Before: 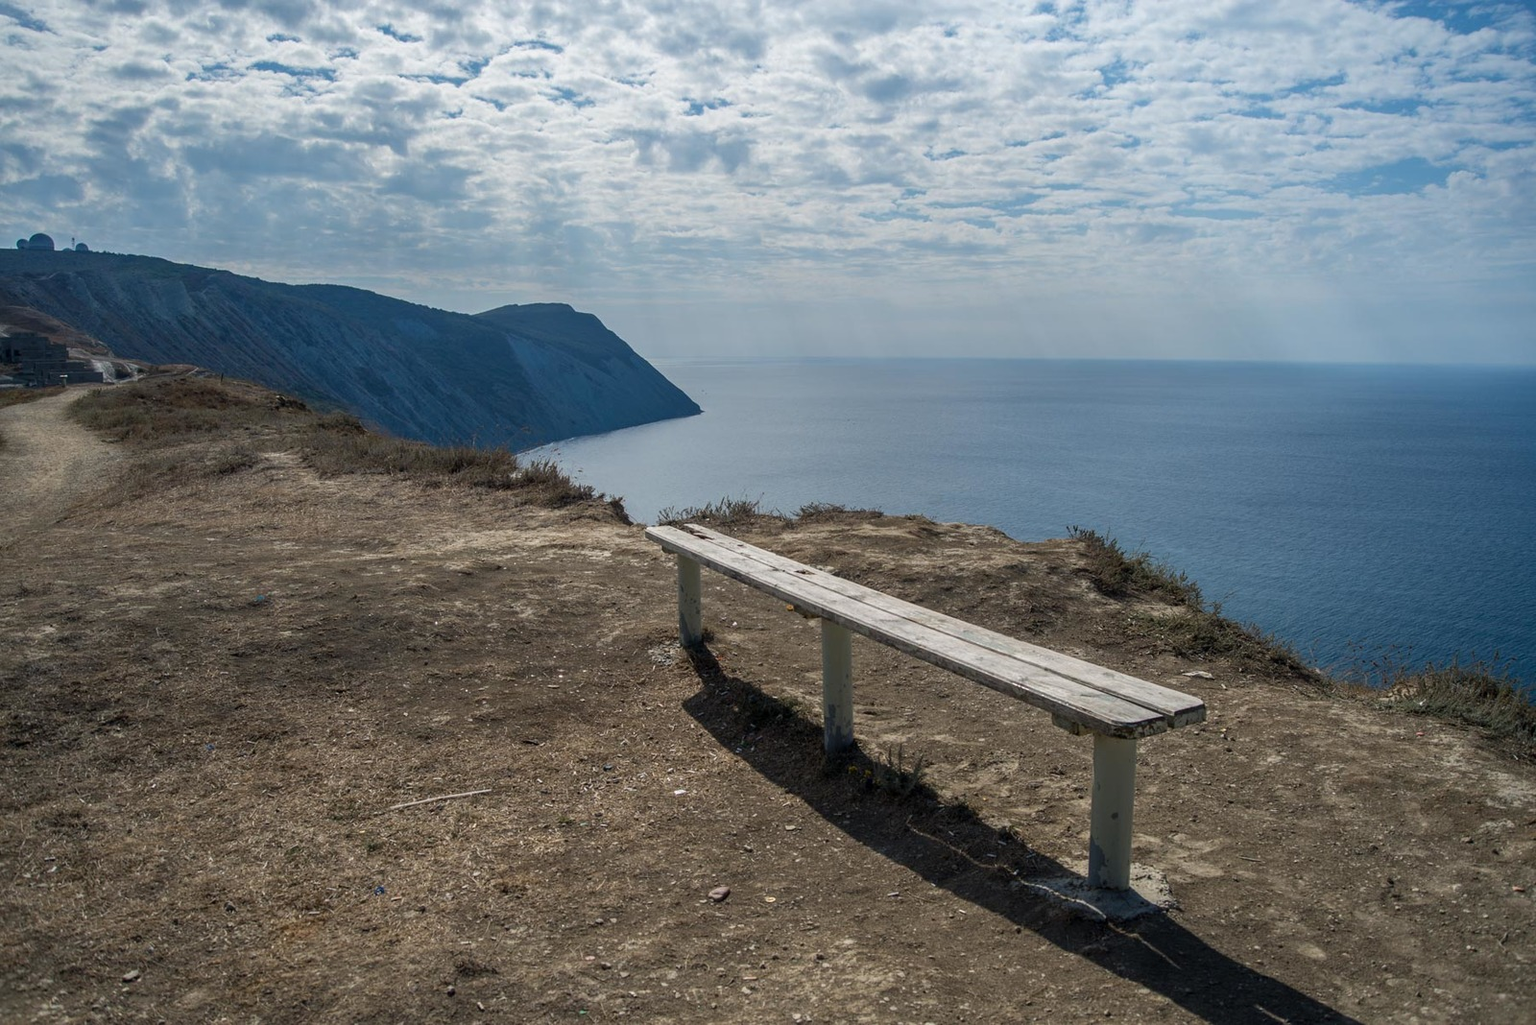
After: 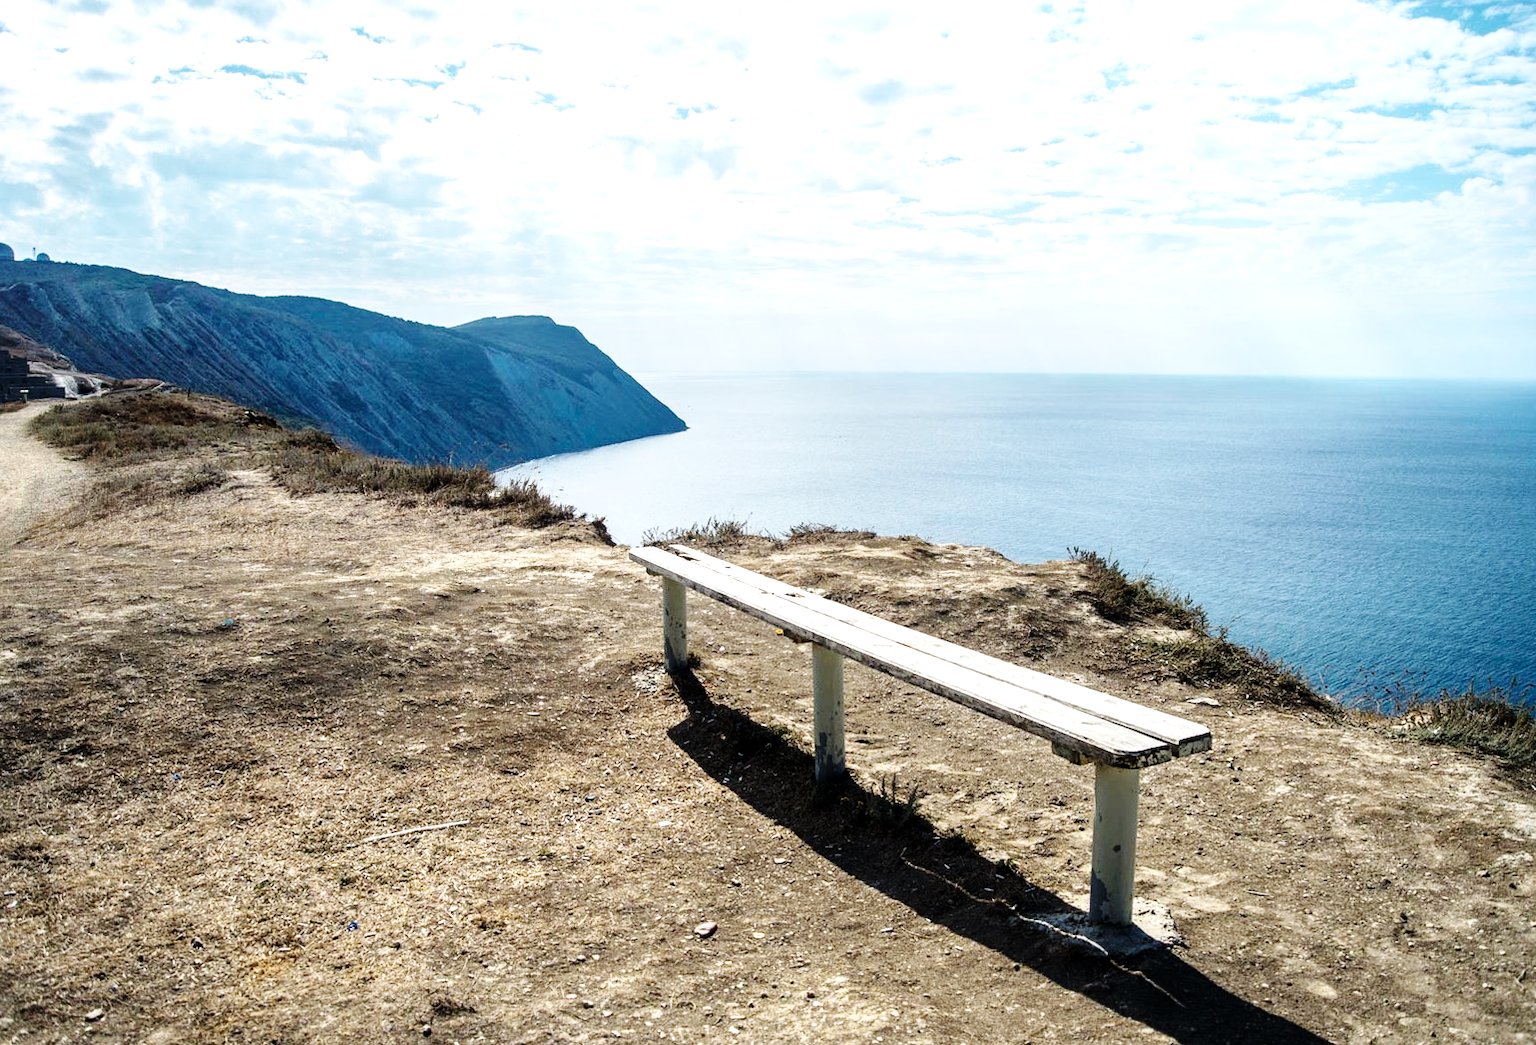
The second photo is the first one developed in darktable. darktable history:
color balance rgb: linear chroma grading › global chroma 14.875%, perceptual saturation grading › global saturation 31.24%, global vibrance 9.762%
crop and rotate: left 2.693%, right 1.069%, bottom 1.835%
exposure: black level correction 0.001, exposure 0.5 EV, compensate highlight preservation false
base curve: curves: ch0 [(0, 0) (0.036, 0.025) (0.121, 0.166) (0.206, 0.329) (0.605, 0.79) (1, 1)], preserve colors none
local contrast: mode bilateral grid, contrast 20, coarseness 51, detail 121%, midtone range 0.2
tone equalizer: -8 EV -0.761 EV, -7 EV -0.726 EV, -6 EV -0.632 EV, -5 EV -0.39 EV, -3 EV 0.376 EV, -2 EV 0.6 EV, -1 EV 0.683 EV, +0 EV 0.768 EV, mask exposure compensation -0.501 EV
contrast brightness saturation: contrast 0.098, saturation -0.378
